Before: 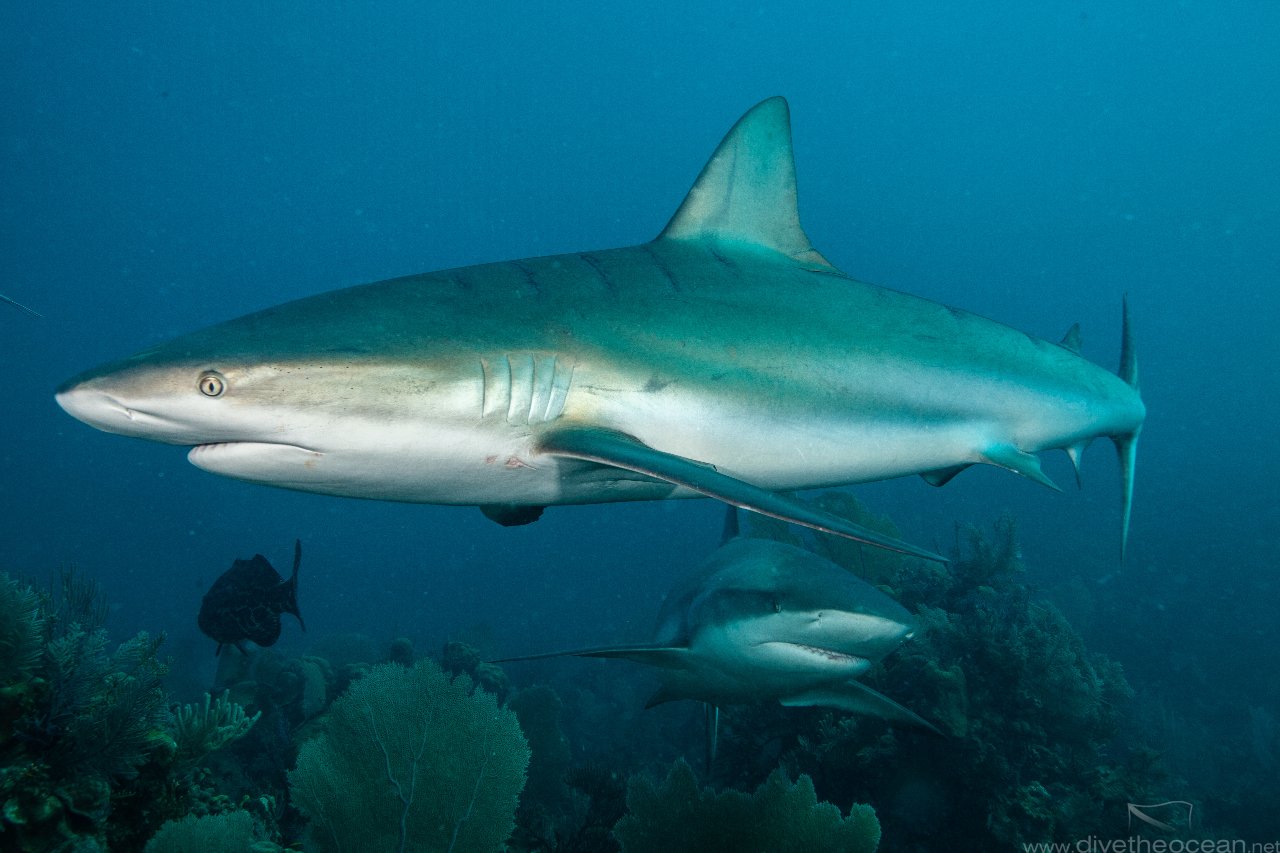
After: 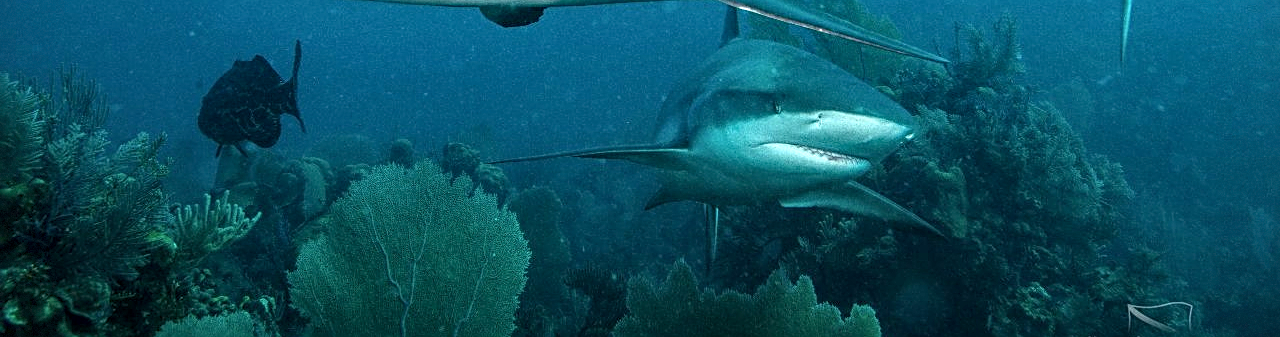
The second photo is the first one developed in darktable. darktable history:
vignetting: fall-off start 91.53%, brightness -0.584, saturation -0.11, center (-0.012, 0), dithering 8-bit output
crop and rotate: top 58.563%, bottom 1.914%
exposure: exposure 0.943 EV, compensate highlight preservation false
local contrast: highlights 54%, shadows 52%, detail 130%, midtone range 0.45
sharpen: on, module defaults
